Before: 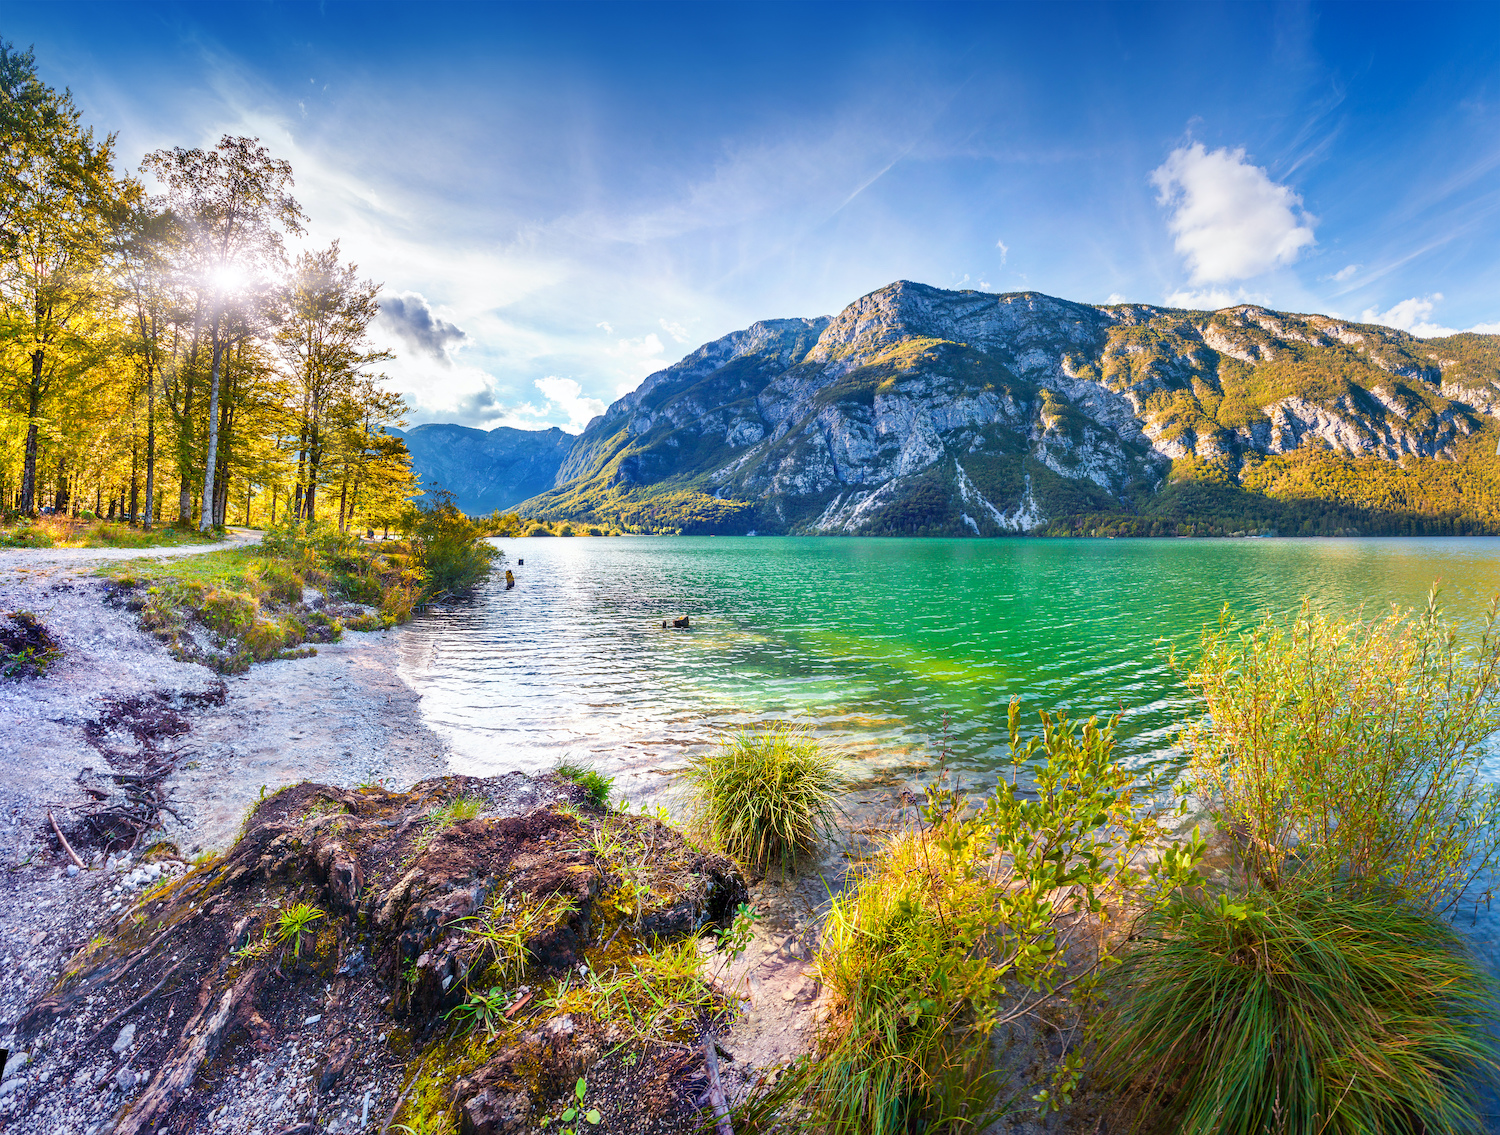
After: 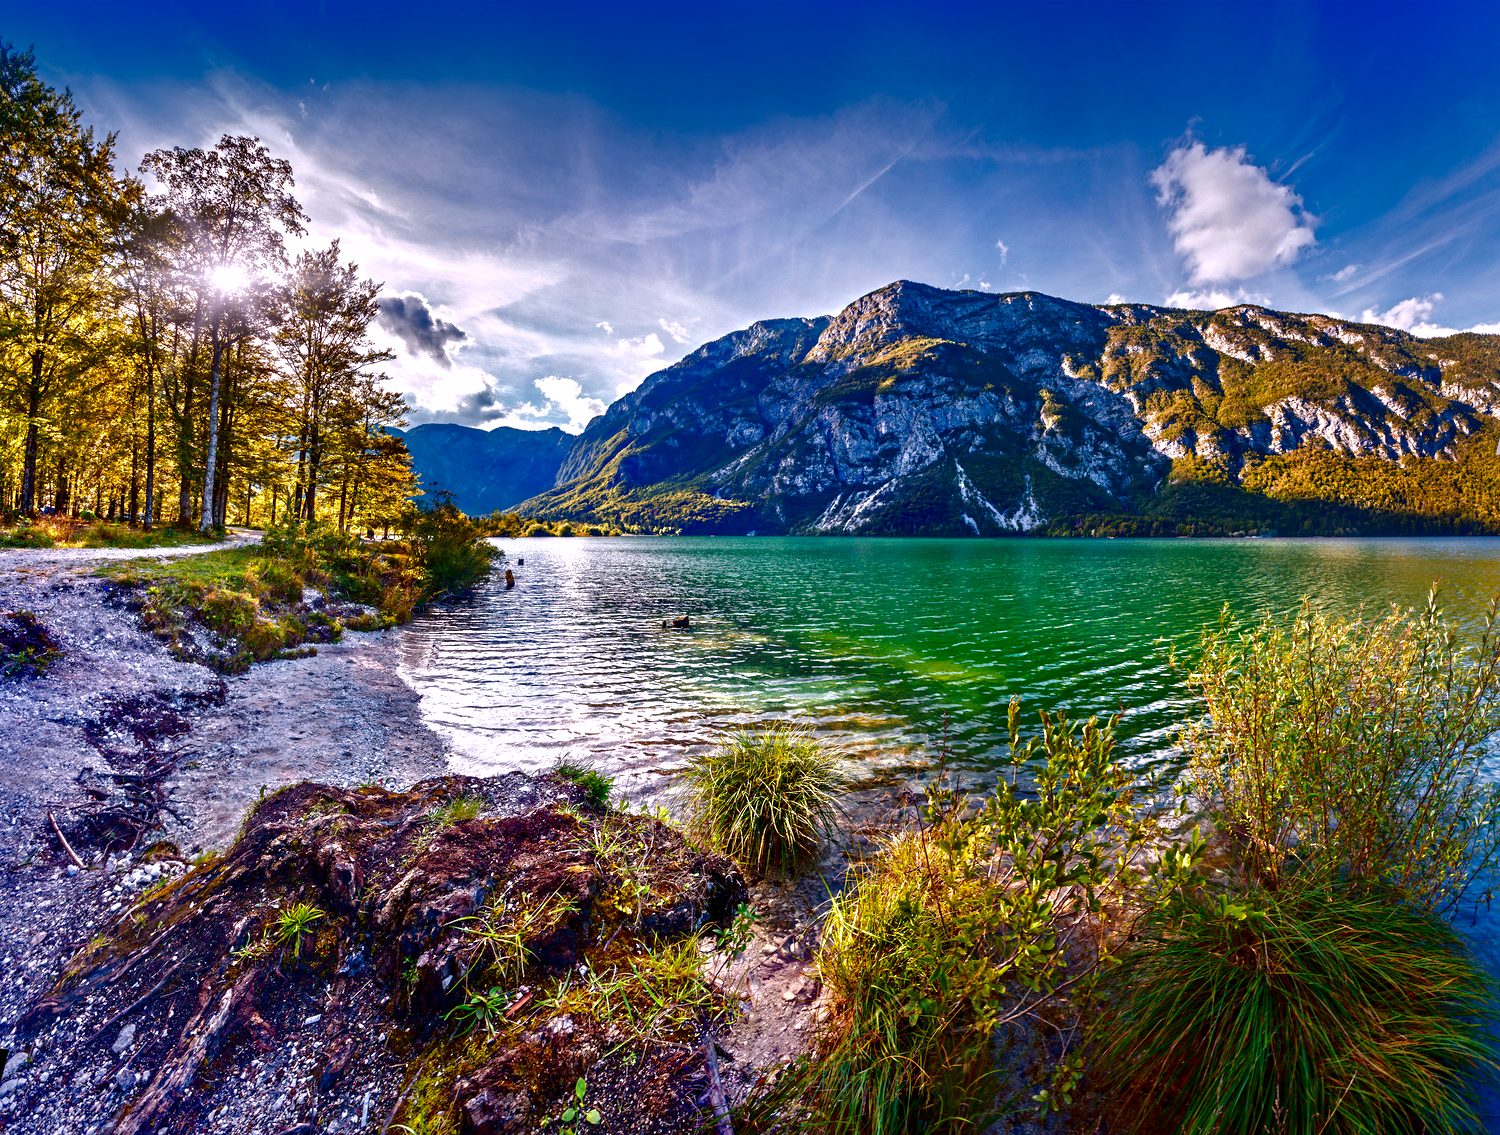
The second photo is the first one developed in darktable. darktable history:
white balance: red 1.05, blue 1.072
shadows and highlights: on, module defaults
contrast equalizer: y [[0.5, 0.501, 0.525, 0.597, 0.58, 0.514], [0.5 ×6], [0.5 ×6], [0 ×6], [0 ×6]]
contrast brightness saturation: brightness -0.52
